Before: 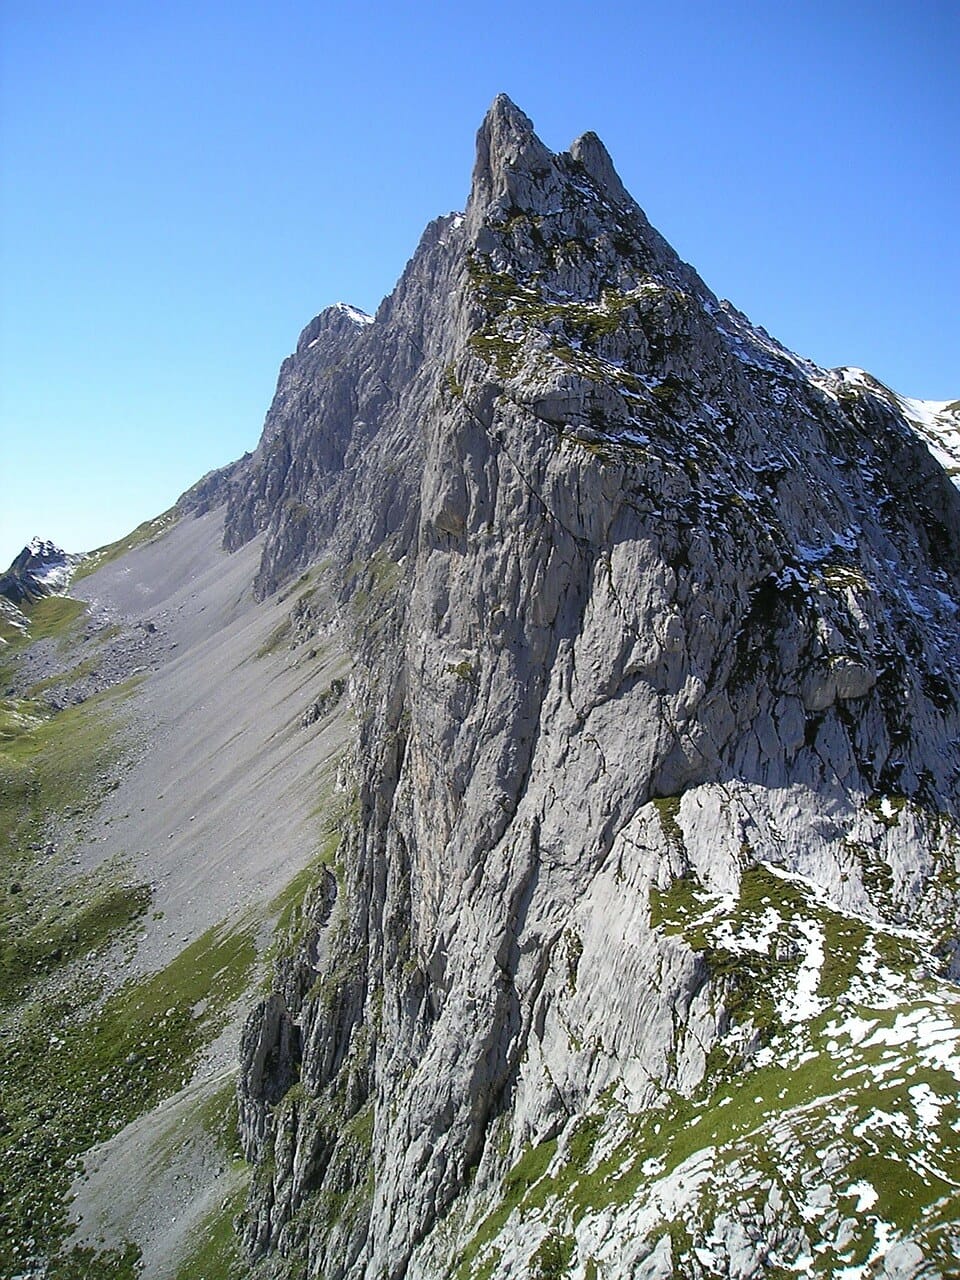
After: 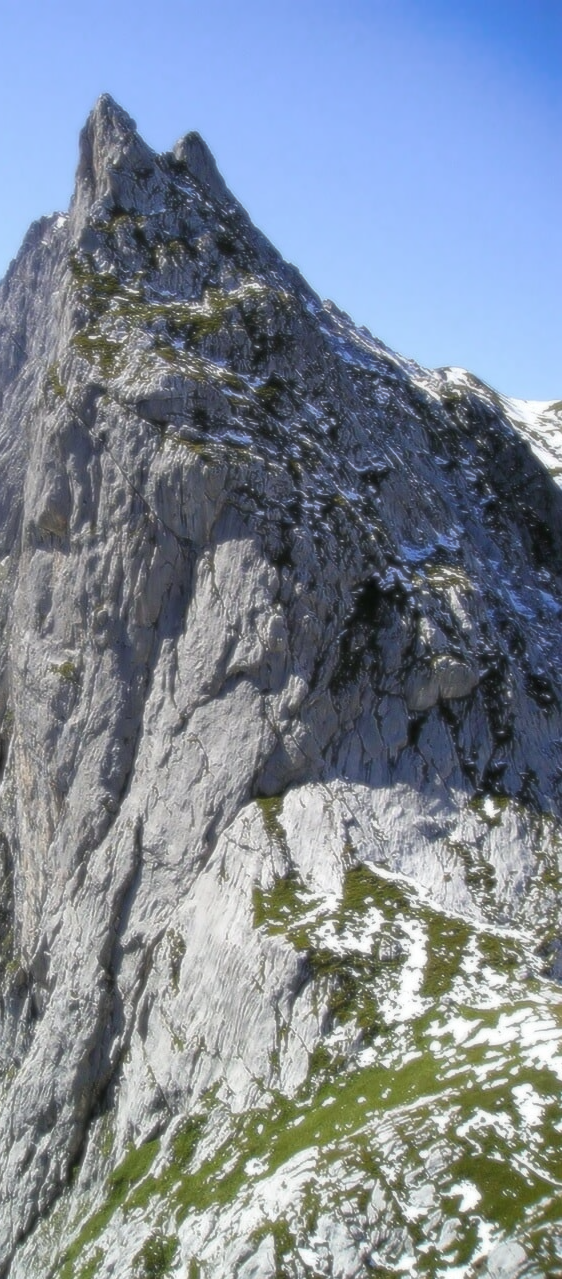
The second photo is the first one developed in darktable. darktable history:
soften: size 8.67%, mix 49%
crop: left 41.402%
